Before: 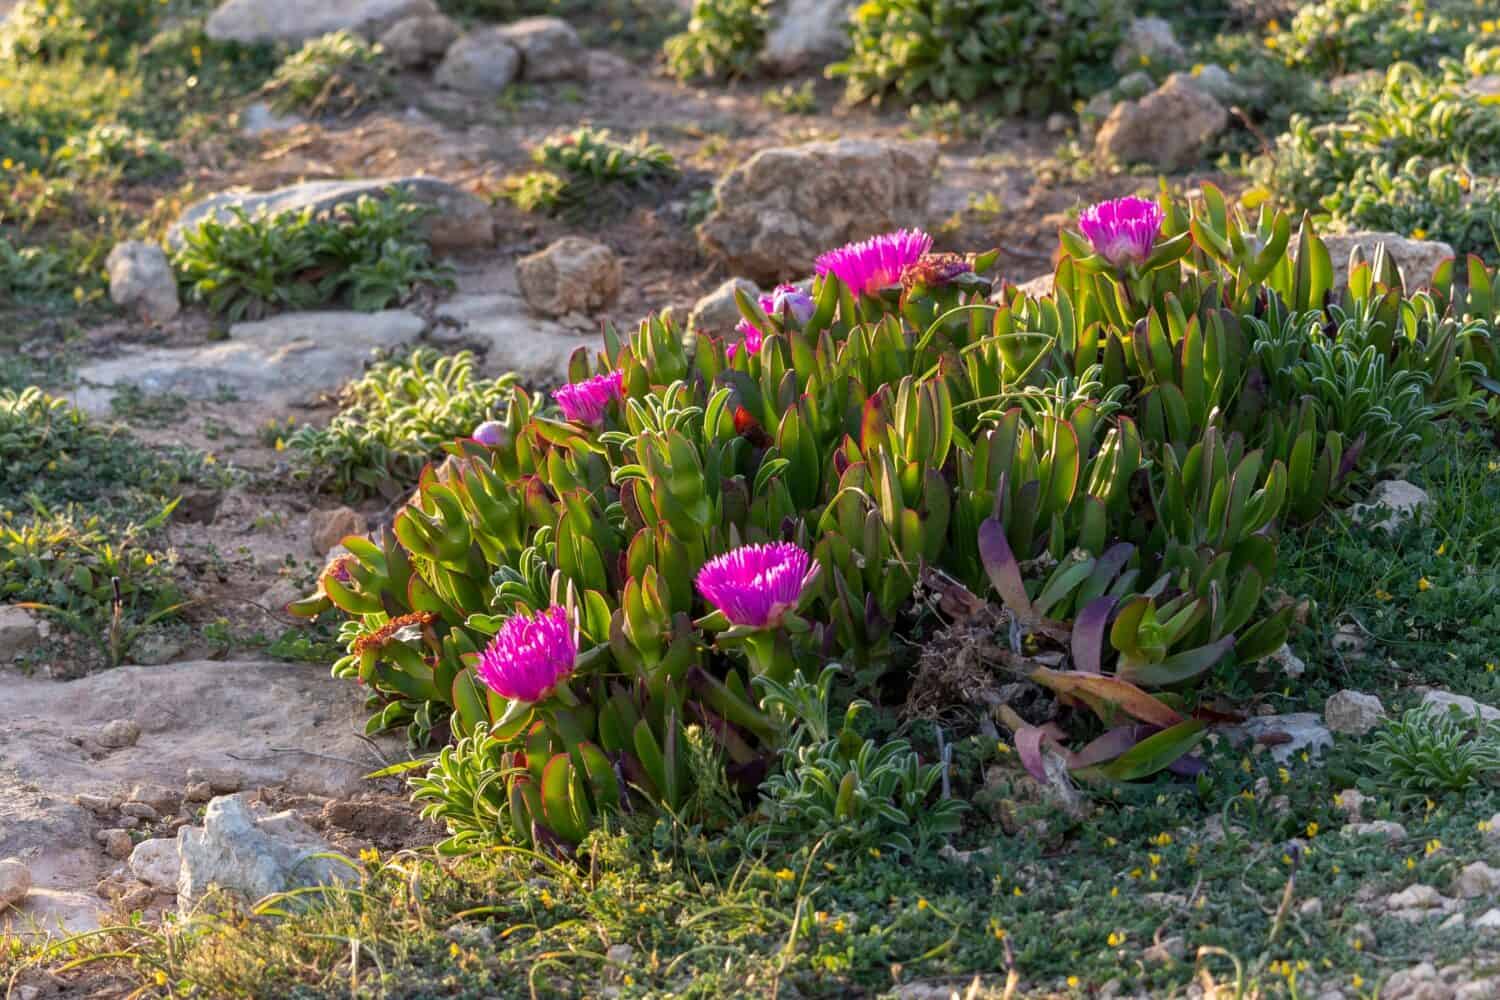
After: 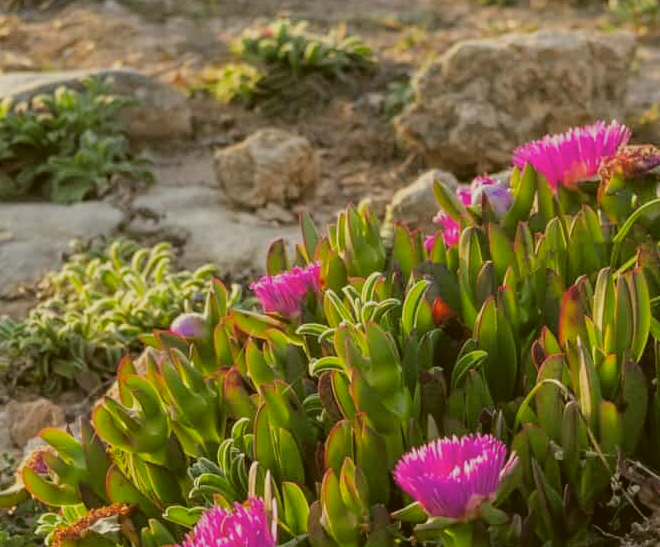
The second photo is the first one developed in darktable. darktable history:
filmic rgb: black relative exposure -4.87 EV, white relative exposure 4.02 EV, hardness 2.79
exposure: black level correction -0.022, exposure -0.033 EV, compensate highlight preservation false
color correction: highlights a* -1.81, highlights b* 10.56, shadows a* 0.763, shadows b* 19.05
crop: left 20.136%, top 10.811%, right 35.843%, bottom 34.391%
